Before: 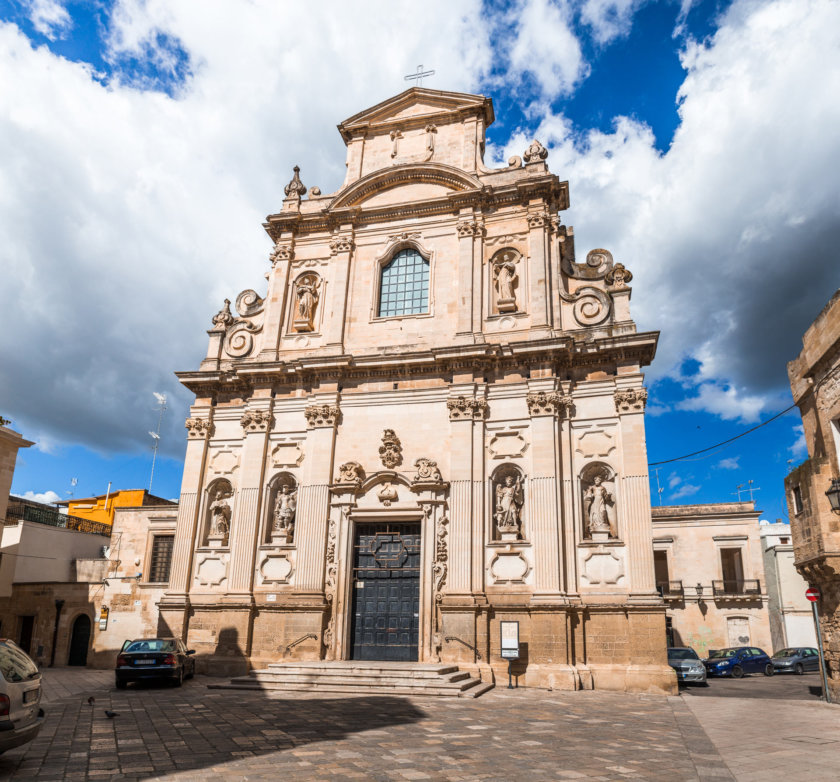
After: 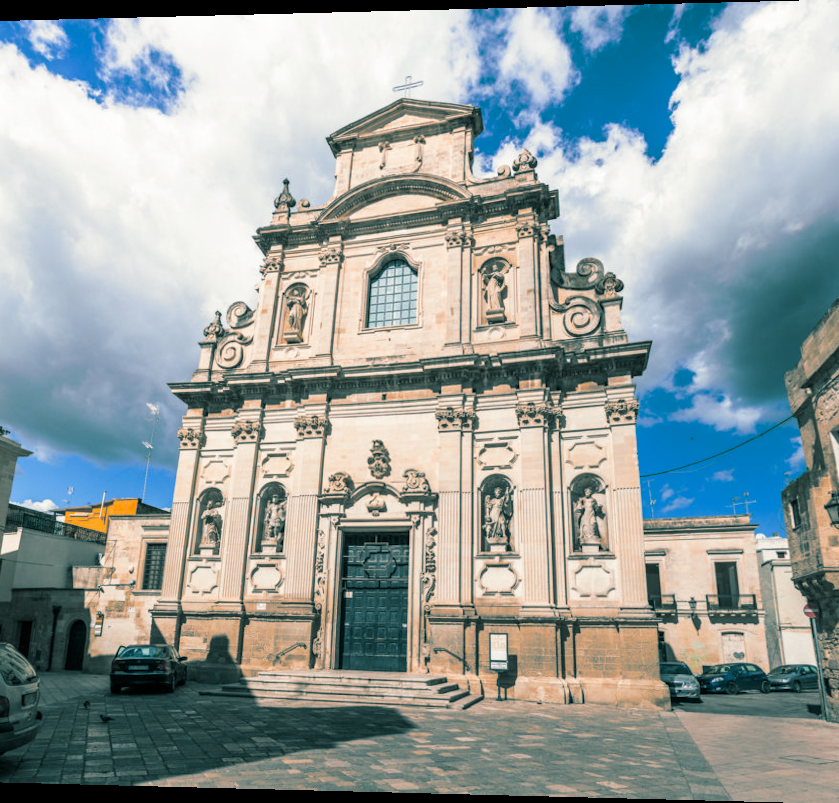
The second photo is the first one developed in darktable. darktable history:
rotate and perspective: lens shift (horizontal) -0.055, automatic cropping off
split-toning: shadows › hue 186.43°, highlights › hue 49.29°, compress 30.29%
